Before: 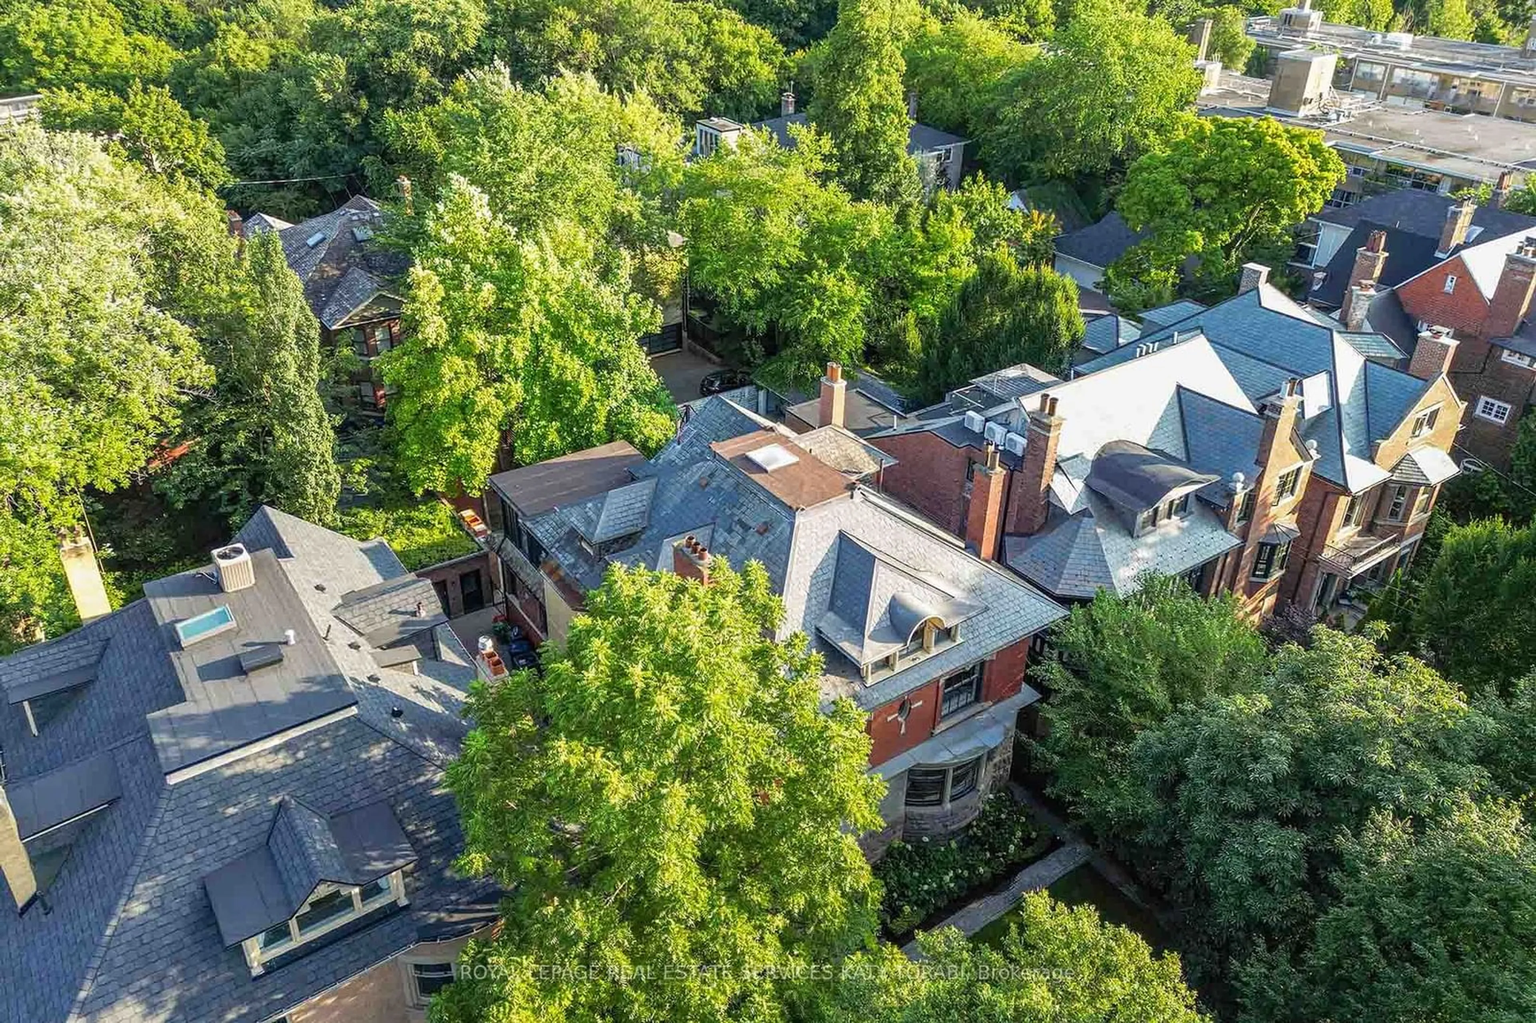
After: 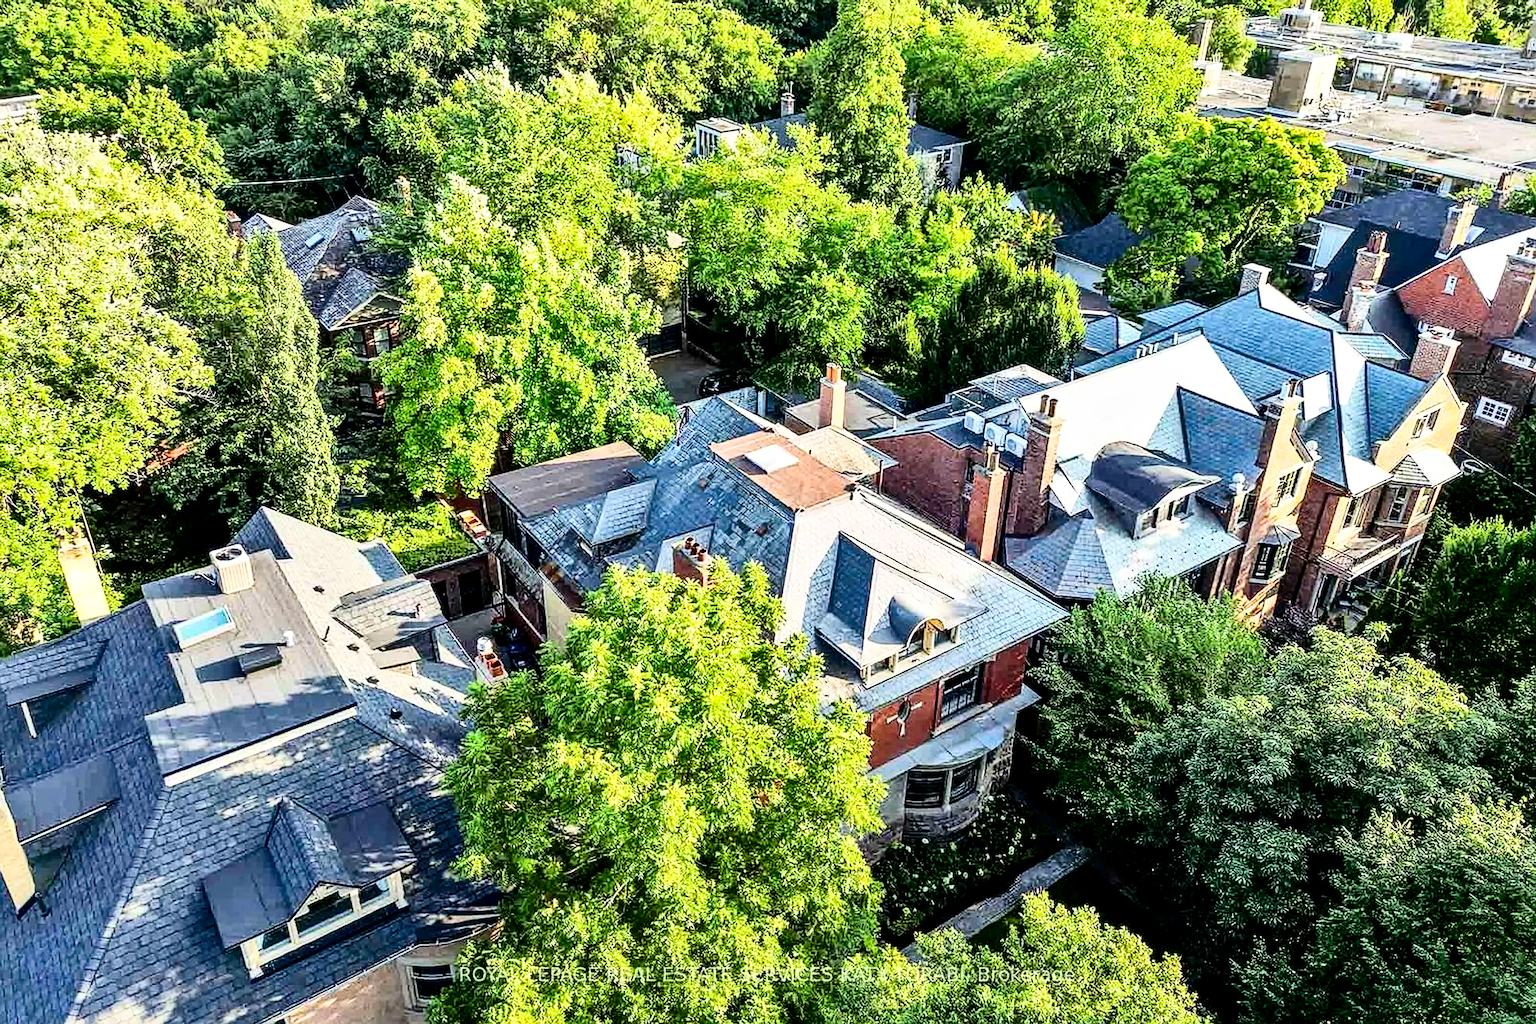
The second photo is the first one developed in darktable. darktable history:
crop: left 0.152%
tone equalizer: -8 EV -1.04 EV, -7 EV -1.01 EV, -6 EV -0.845 EV, -5 EV -0.591 EV, -3 EV 0.575 EV, -2 EV 0.884 EV, -1 EV 0.995 EV, +0 EV 1.08 EV
filmic rgb: black relative exposure -8.02 EV, white relative exposure 3.78 EV, hardness 4.33
shadows and highlights: radius 107.04, shadows 45.61, highlights -66.47, low approximation 0.01, soften with gaussian
sharpen: on, module defaults
local contrast: mode bilateral grid, contrast 21, coarseness 50, detail 119%, midtone range 0.2
contrast brightness saturation: contrast 0.326, brightness -0.078, saturation 0.174
